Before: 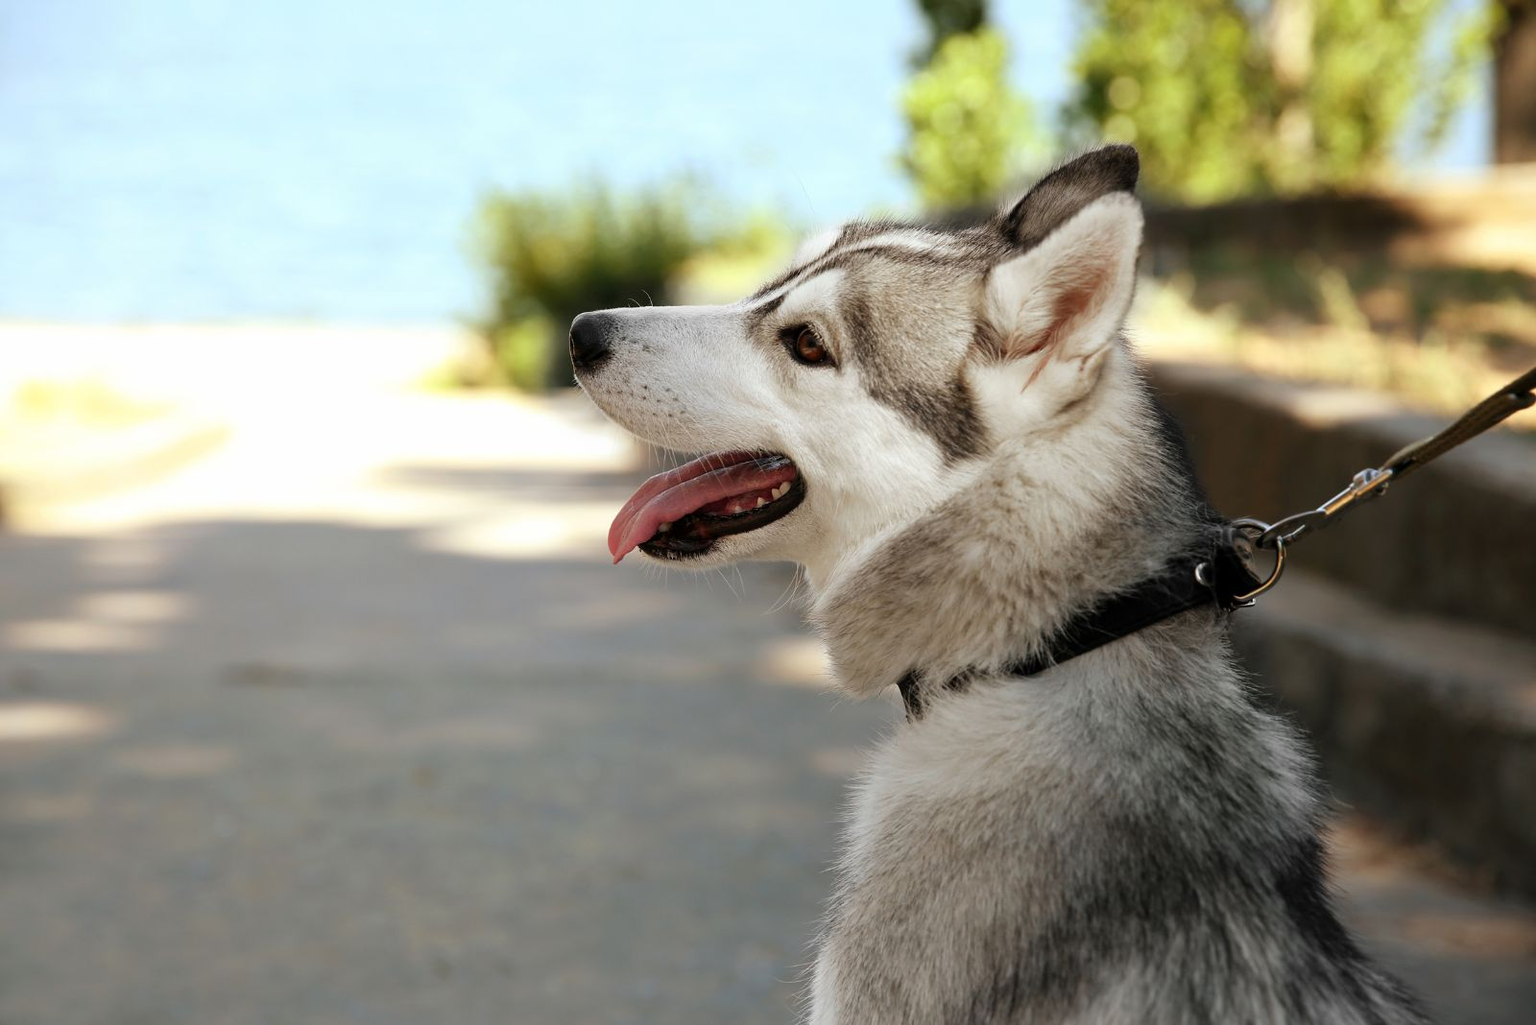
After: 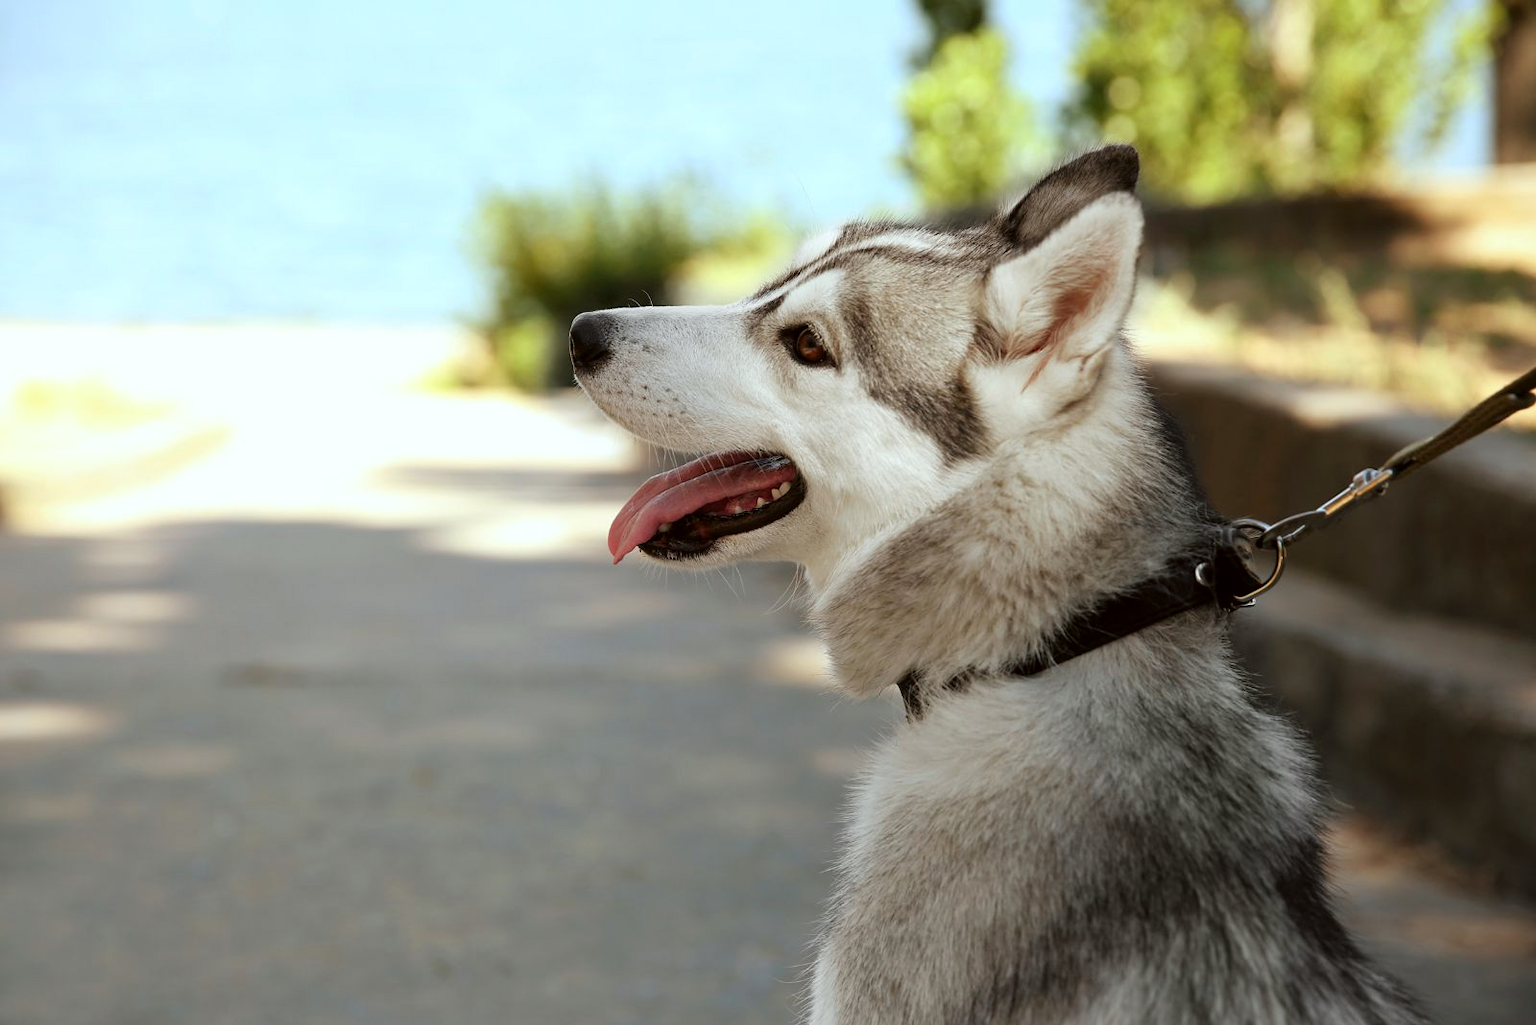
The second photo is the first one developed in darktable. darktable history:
color correction: highlights a* -2.9, highlights b* -1.97, shadows a* 2.13, shadows b* 3.03
